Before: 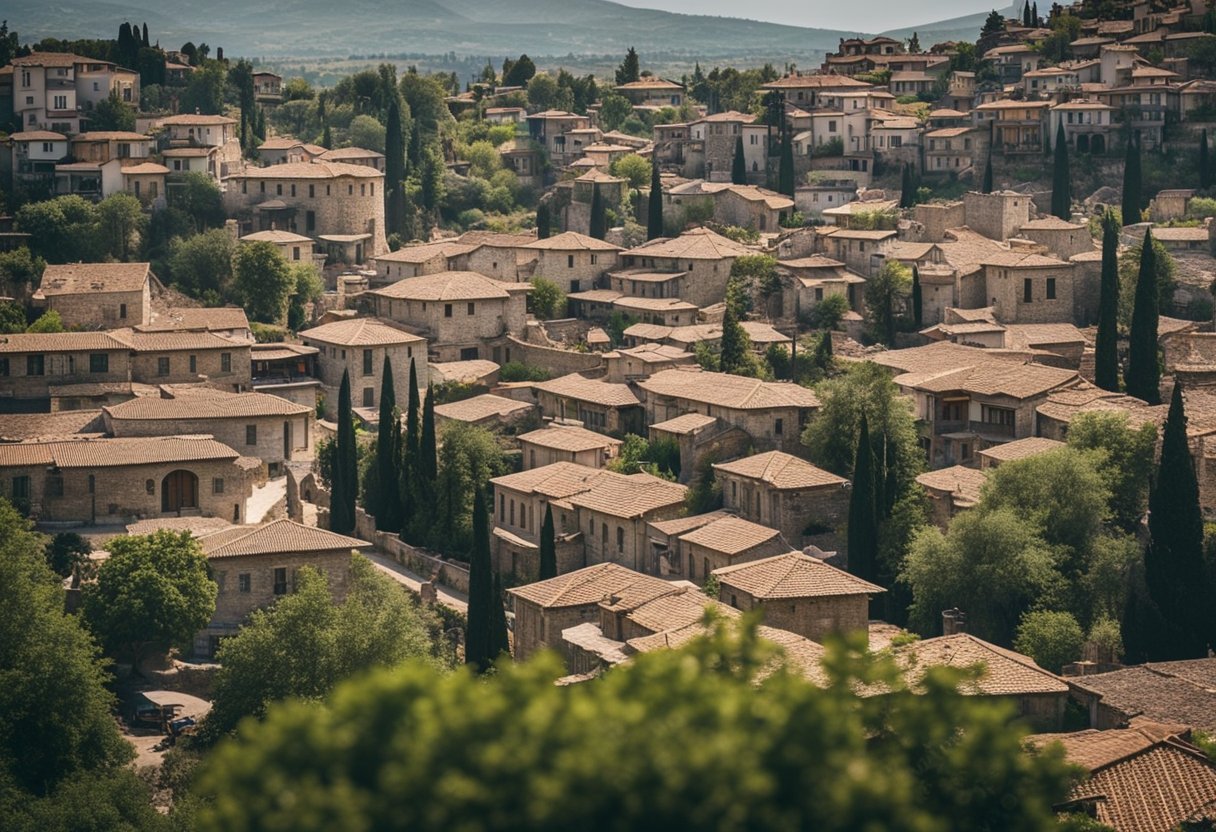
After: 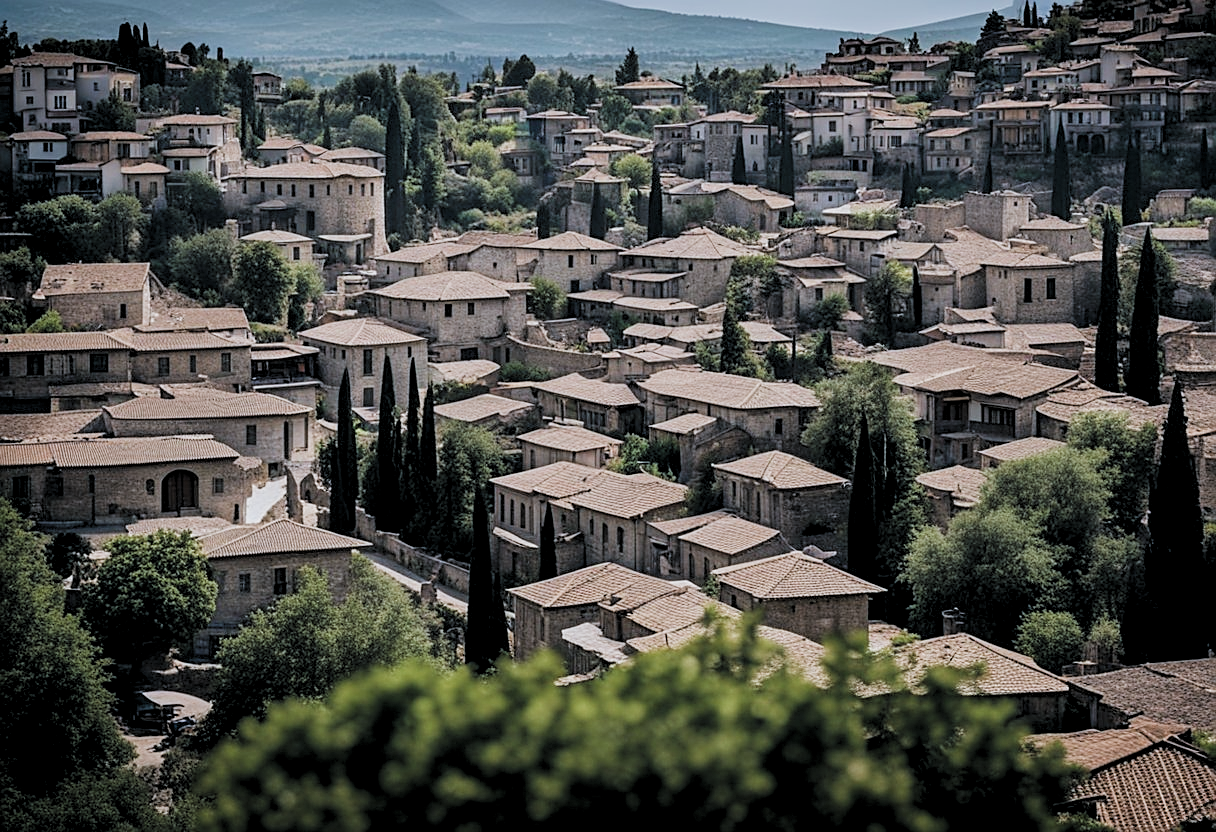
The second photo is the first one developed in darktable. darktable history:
sharpen: on, module defaults
color calibration: gray › normalize channels true, x 0.381, y 0.391, temperature 4086.75 K, gamut compression 0.015
levels: levels [0.062, 0.494, 0.925]
filmic rgb: black relative exposure -5.82 EV, white relative exposure 3.39 EV, threshold 5.97 EV, hardness 3.68, add noise in highlights 0.001, color science v3 (2019), use custom middle-gray values true, contrast in highlights soft, enable highlight reconstruction true
